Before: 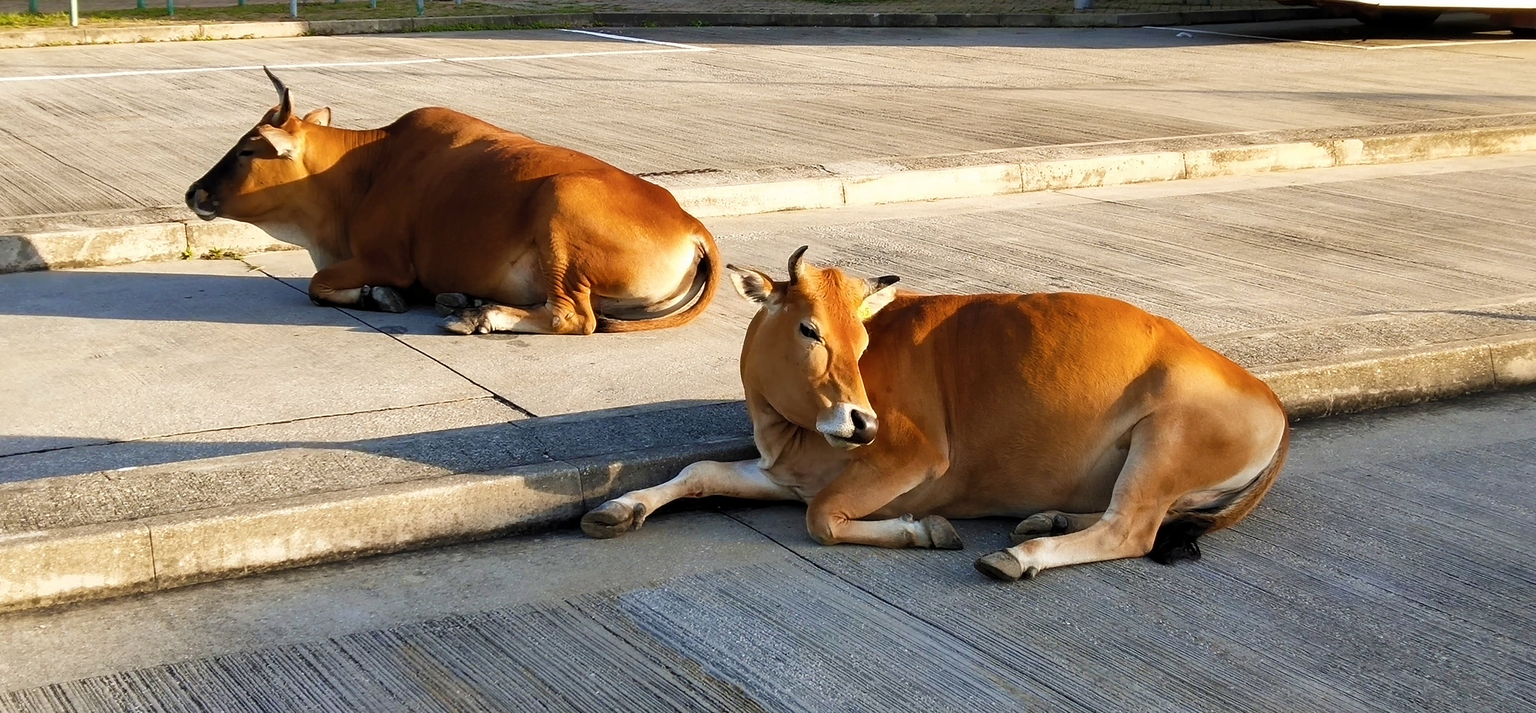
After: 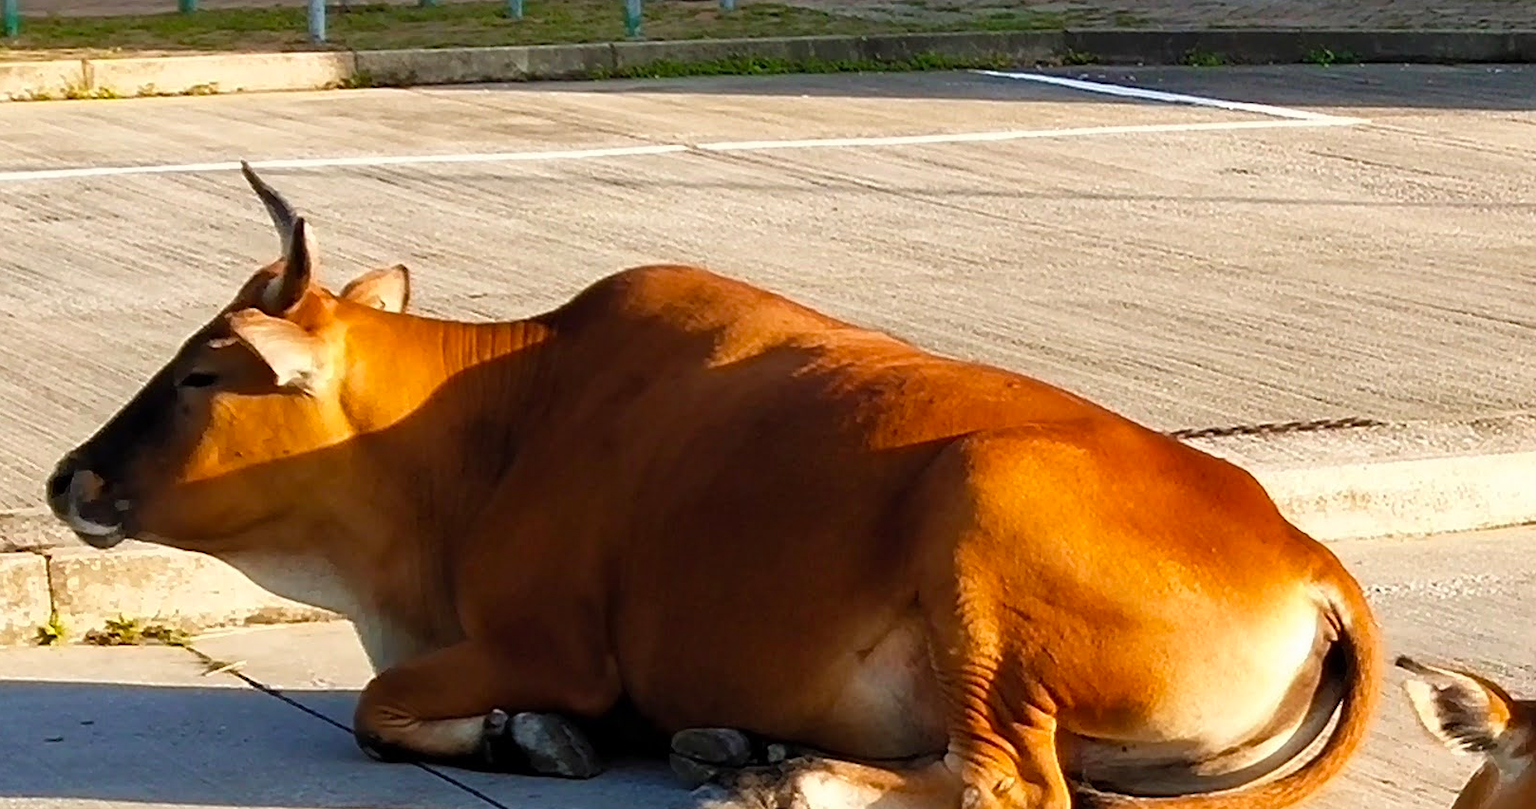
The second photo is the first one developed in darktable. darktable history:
crop and rotate: left 10.851%, top 0.108%, right 49.006%, bottom 54.315%
